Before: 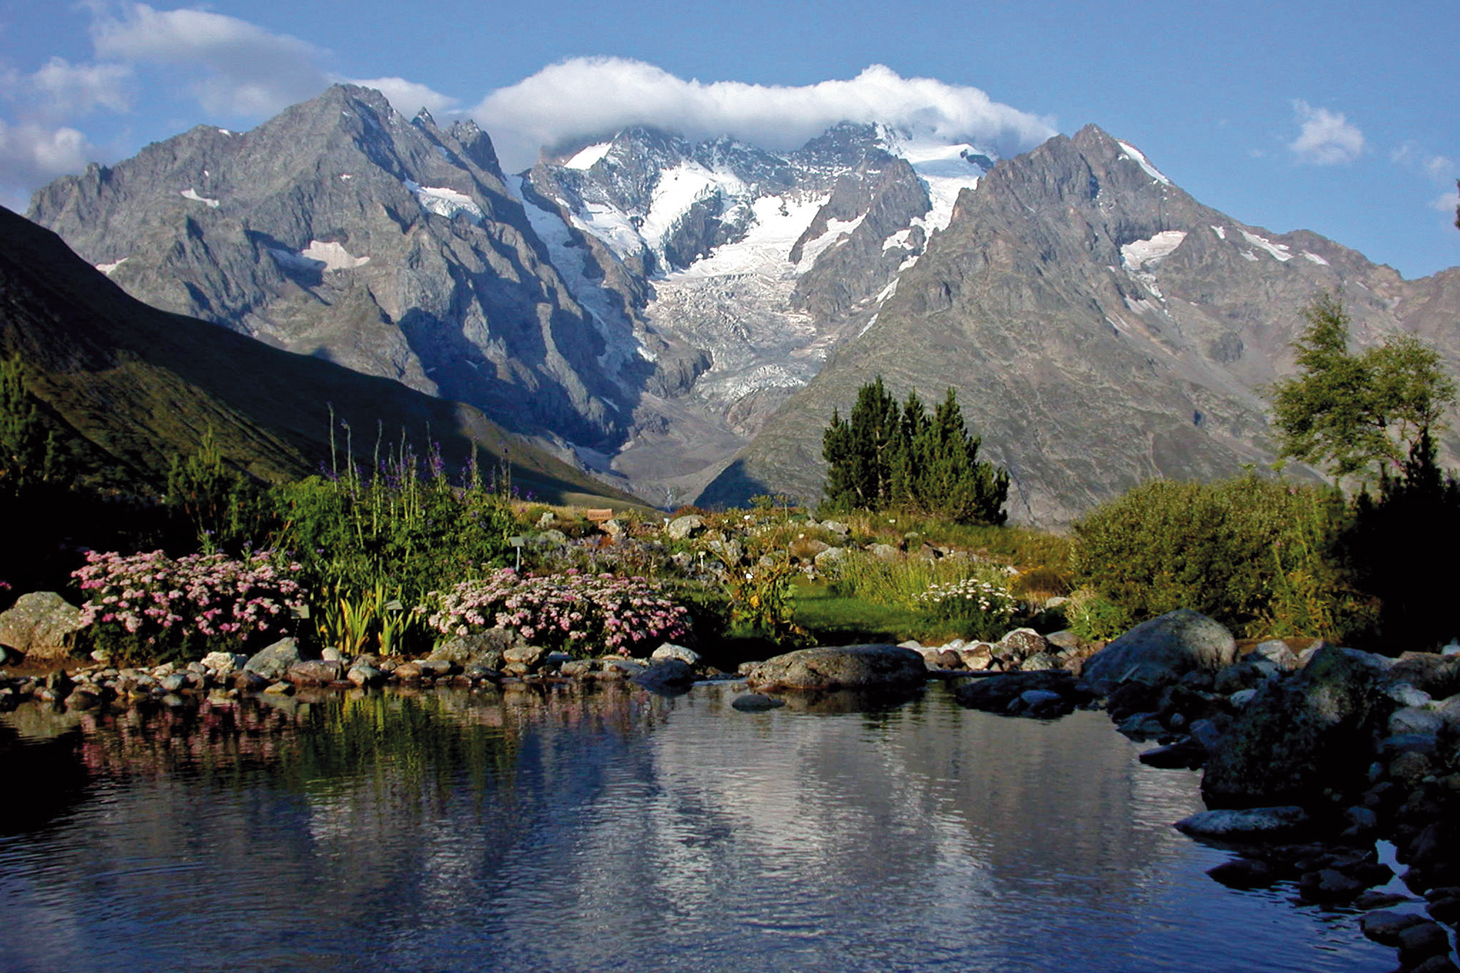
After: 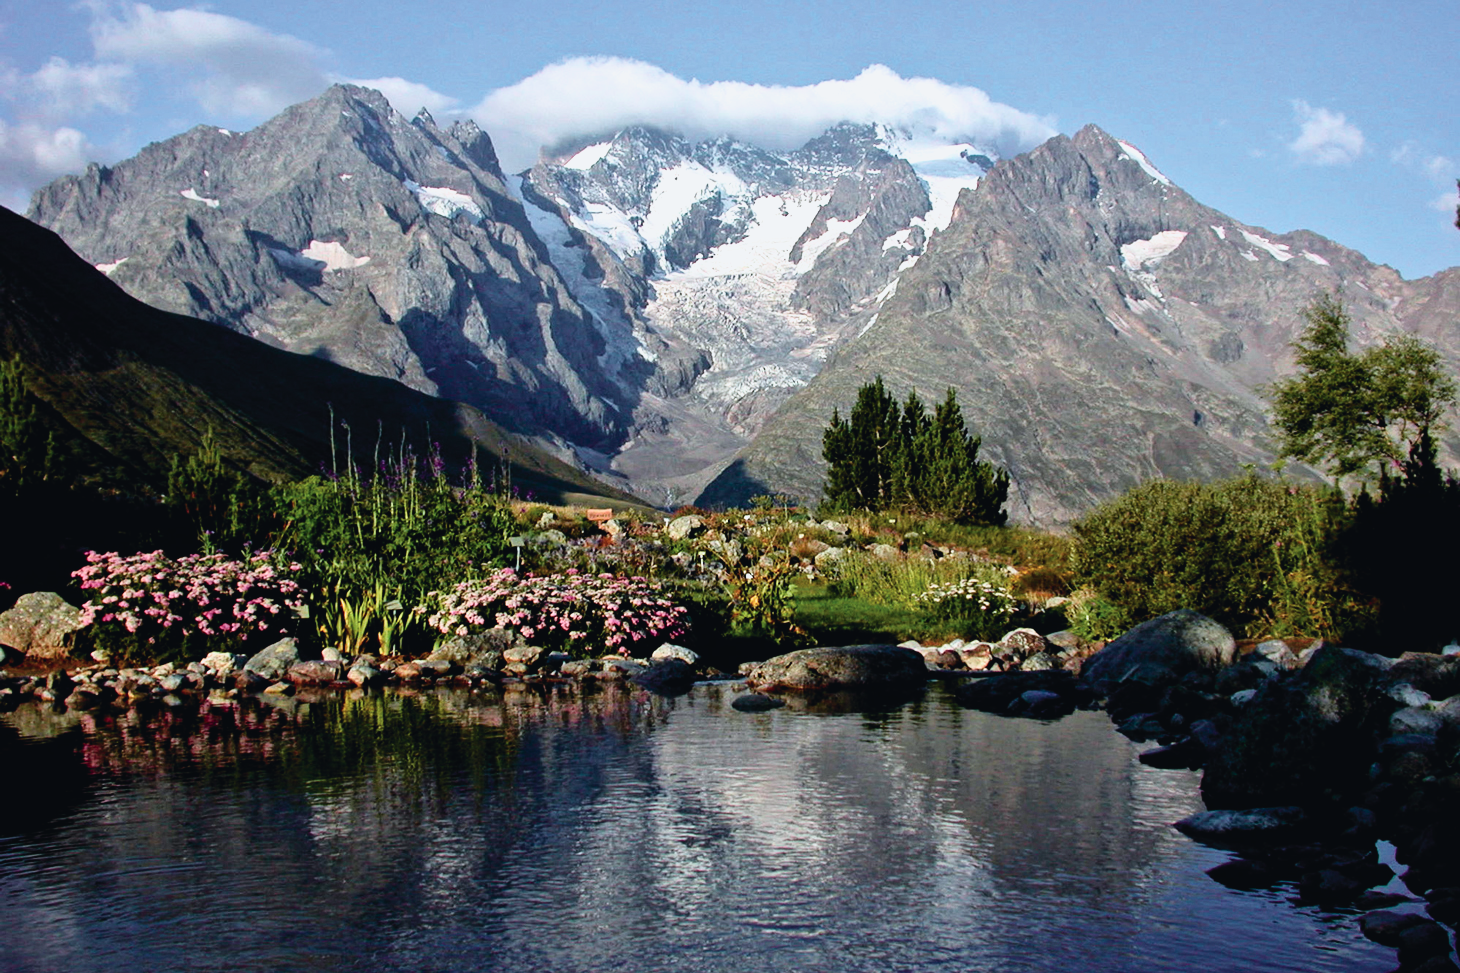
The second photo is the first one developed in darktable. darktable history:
filmic rgb: black relative exposure -9.05 EV, white relative exposure 2.3 EV, hardness 7.42
tone curve: curves: ch0 [(0, 0.025) (0.15, 0.143) (0.452, 0.486) (0.751, 0.788) (1, 0.961)]; ch1 [(0, 0) (0.416, 0.4) (0.476, 0.469) (0.497, 0.494) (0.546, 0.571) (0.566, 0.607) (0.62, 0.657) (1, 1)]; ch2 [(0, 0) (0.386, 0.397) (0.505, 0.498) (0.547, 0.546) (0.579, 0.58) (1, 1)], color space Lab, independent channels, preserve colors none
